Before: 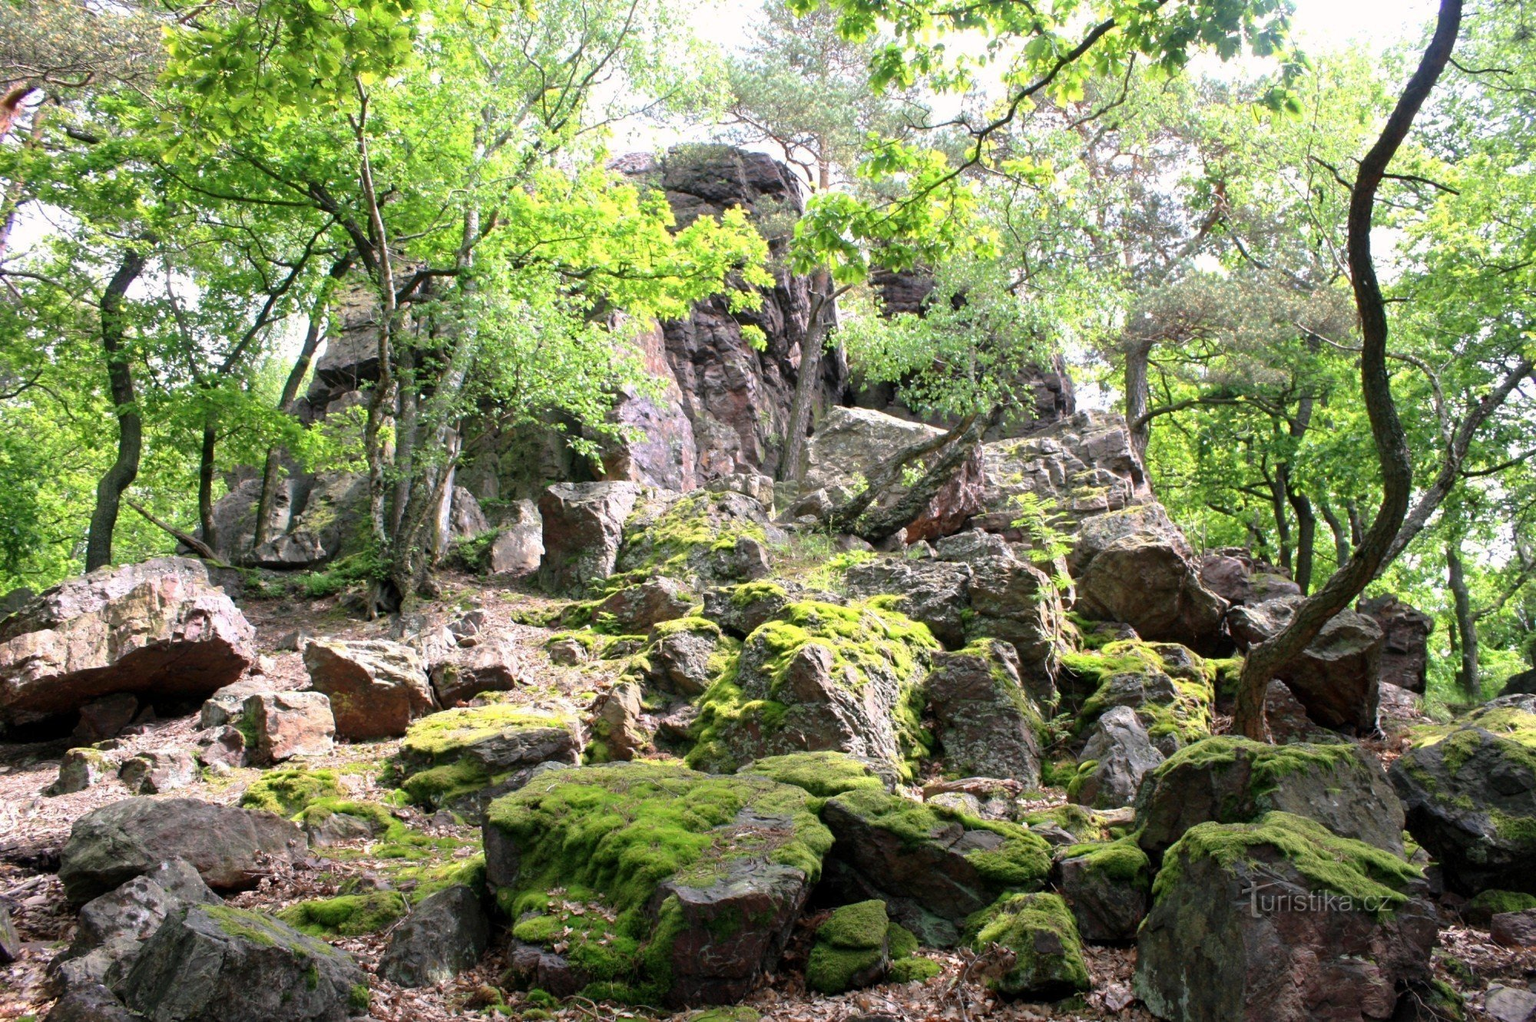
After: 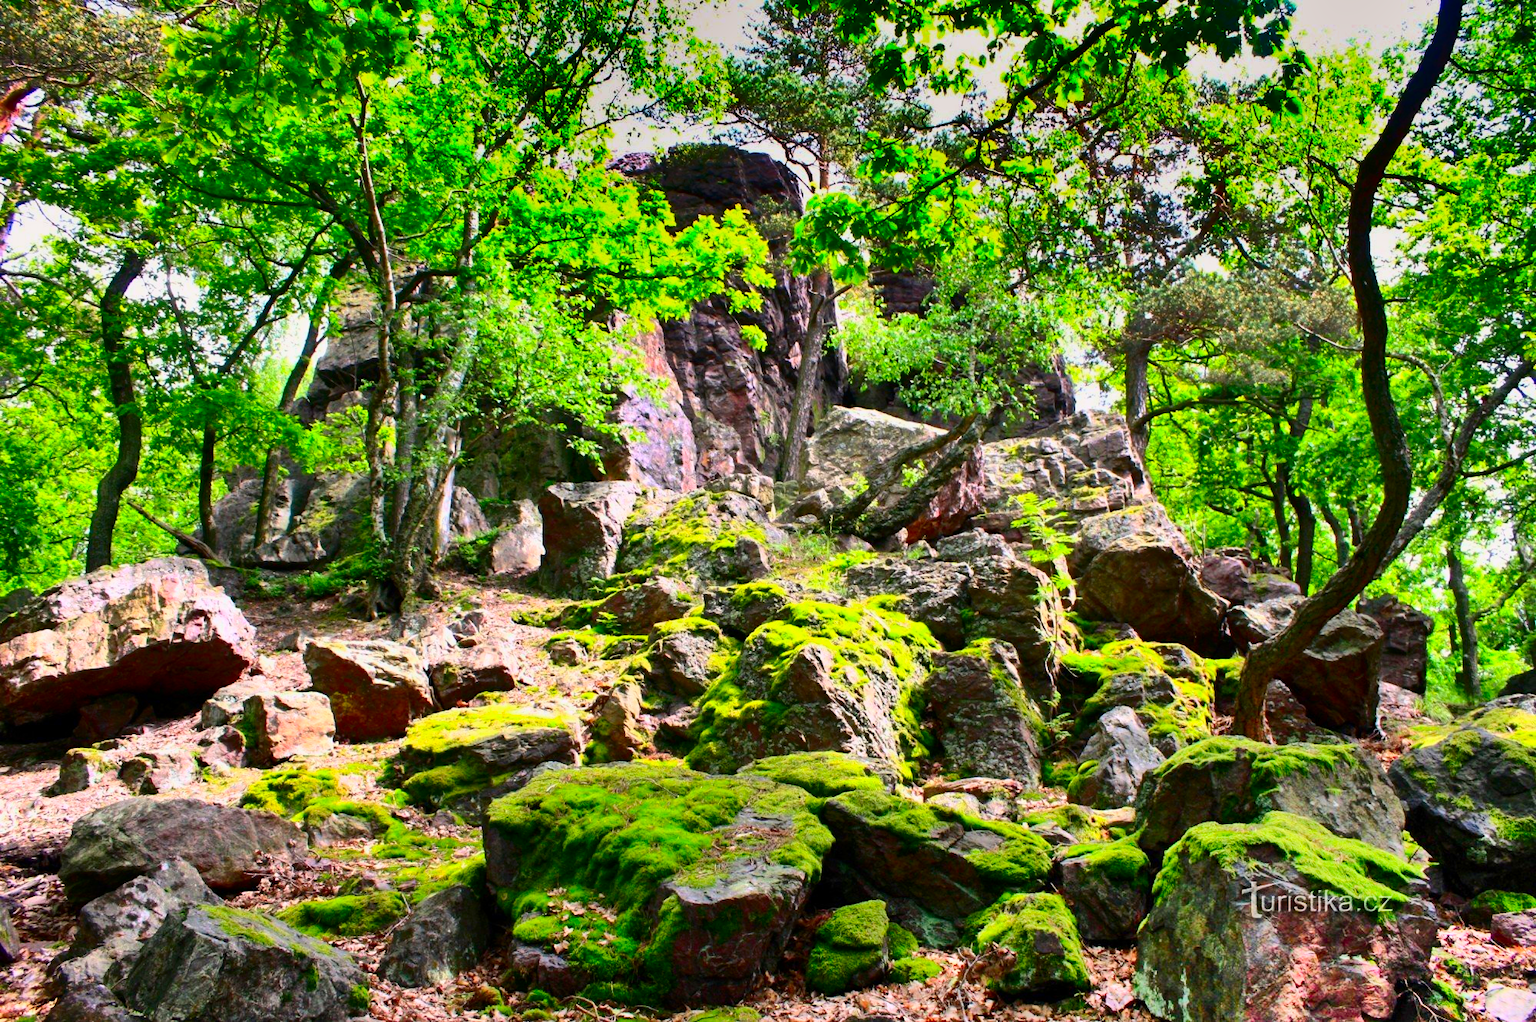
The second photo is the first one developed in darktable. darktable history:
contrast brightness saturation: contrast 0.257, brightness 0.015, saturation 0.873
shadows and highlights: radius 124.39, shadows 99.24, white point adjustment -2.91, highlights -98.48, soften with gaussian
